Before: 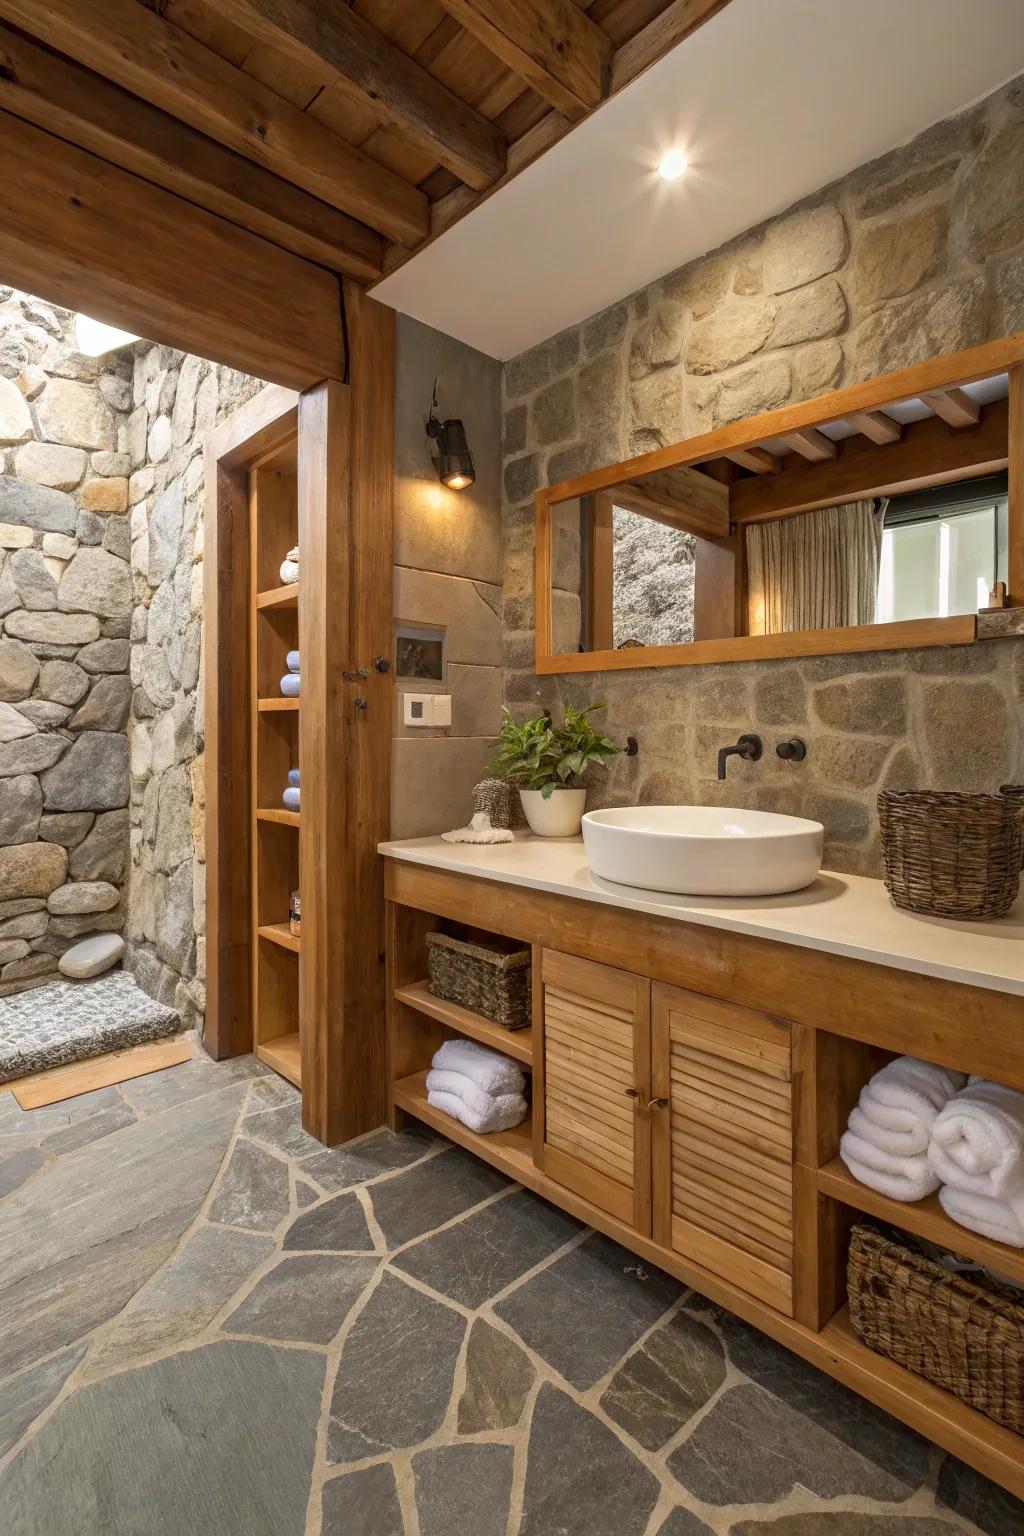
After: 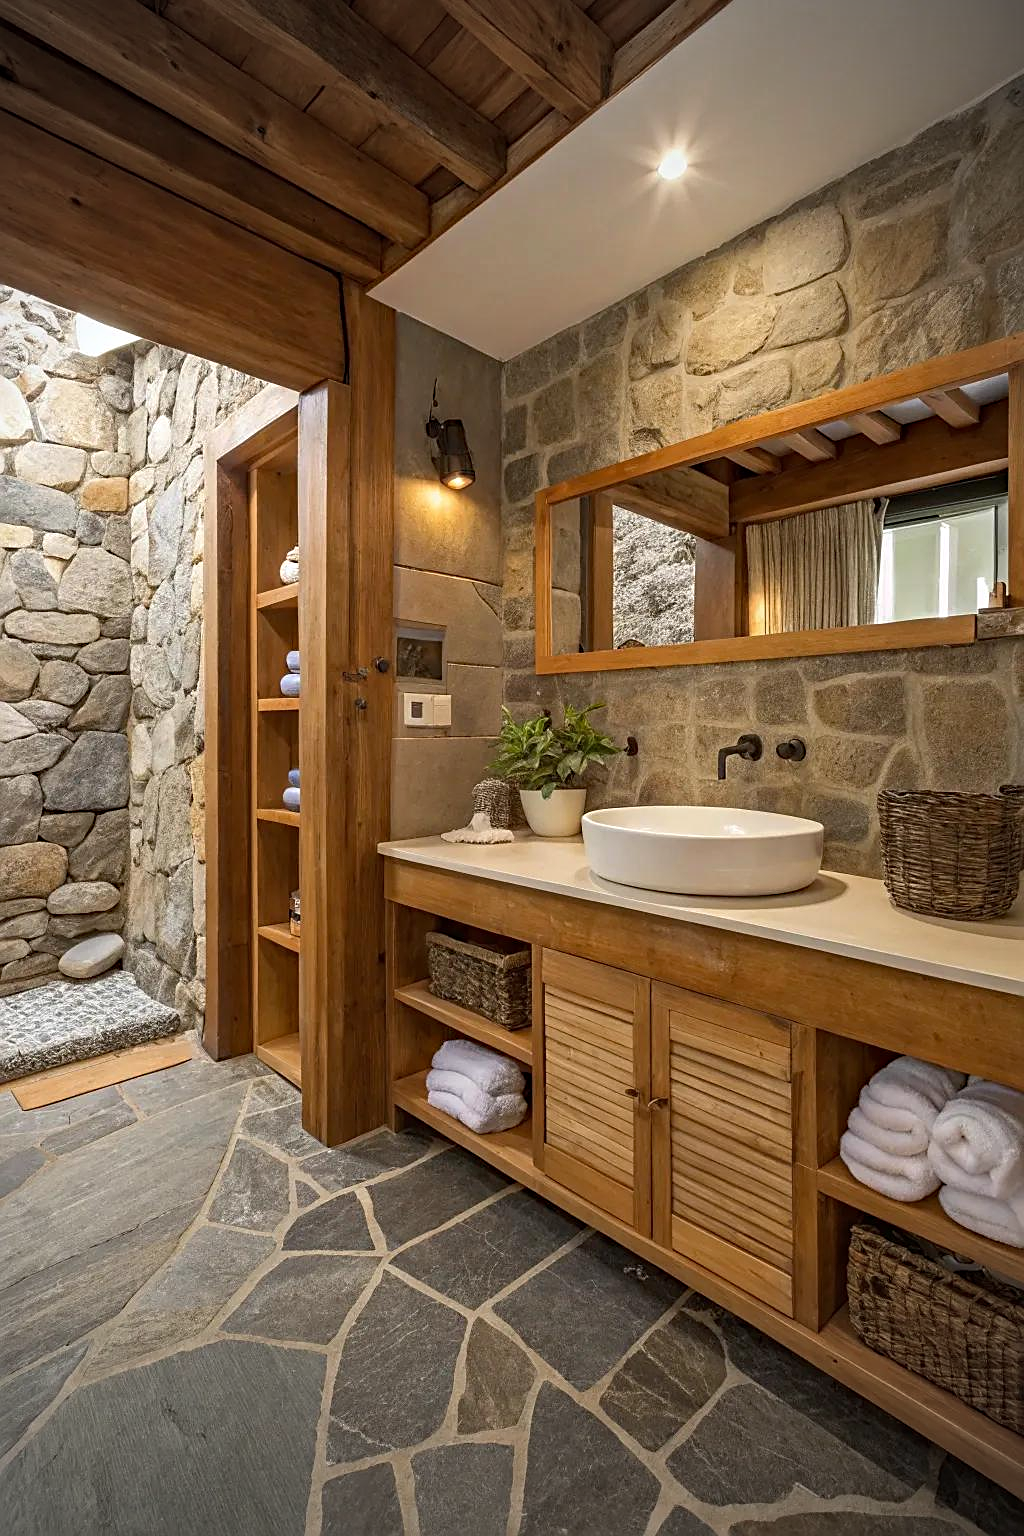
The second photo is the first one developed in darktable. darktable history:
vignetting: fall-off start 71.69%
sharpen: on, module defaults
haze removal: compatibility mode true, adaptive false
